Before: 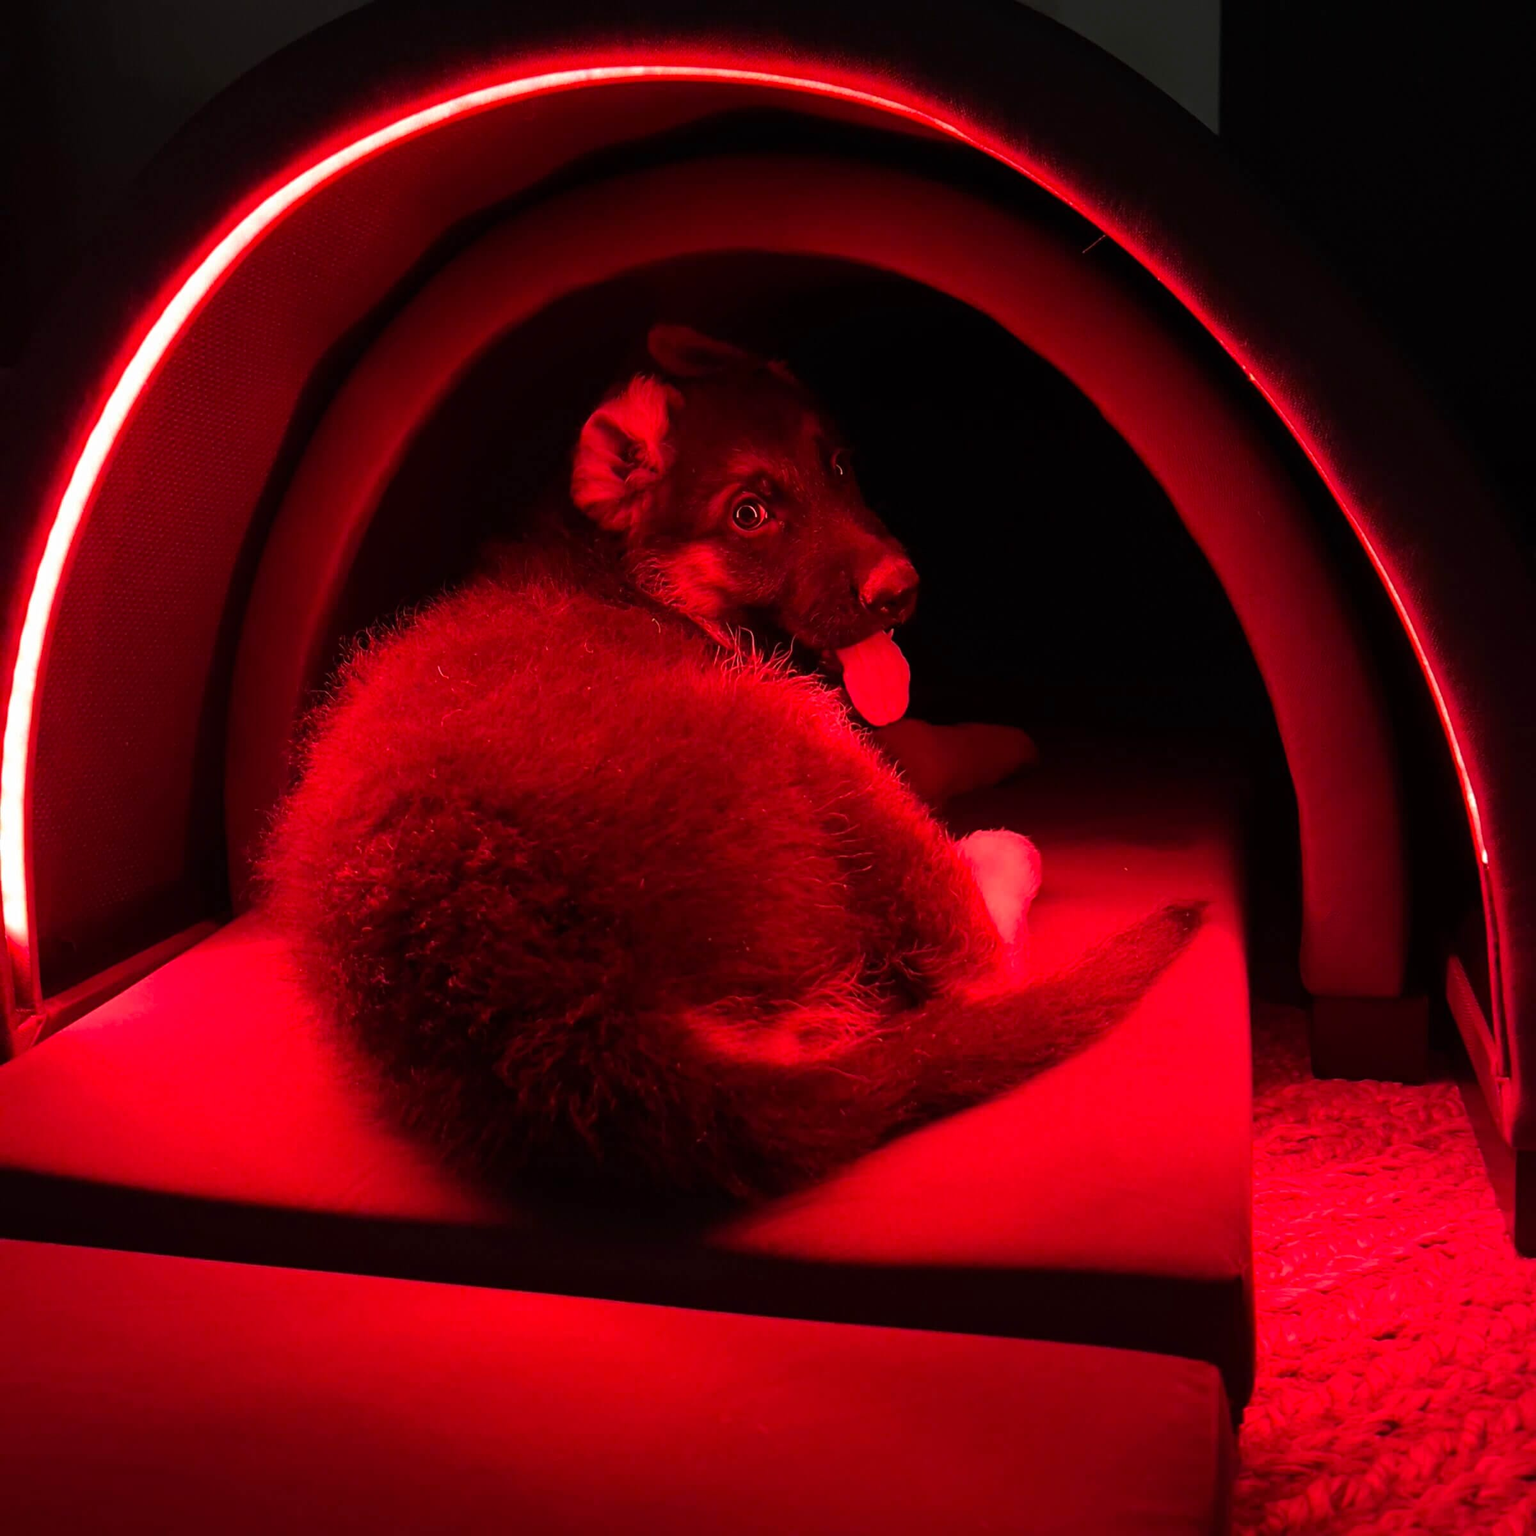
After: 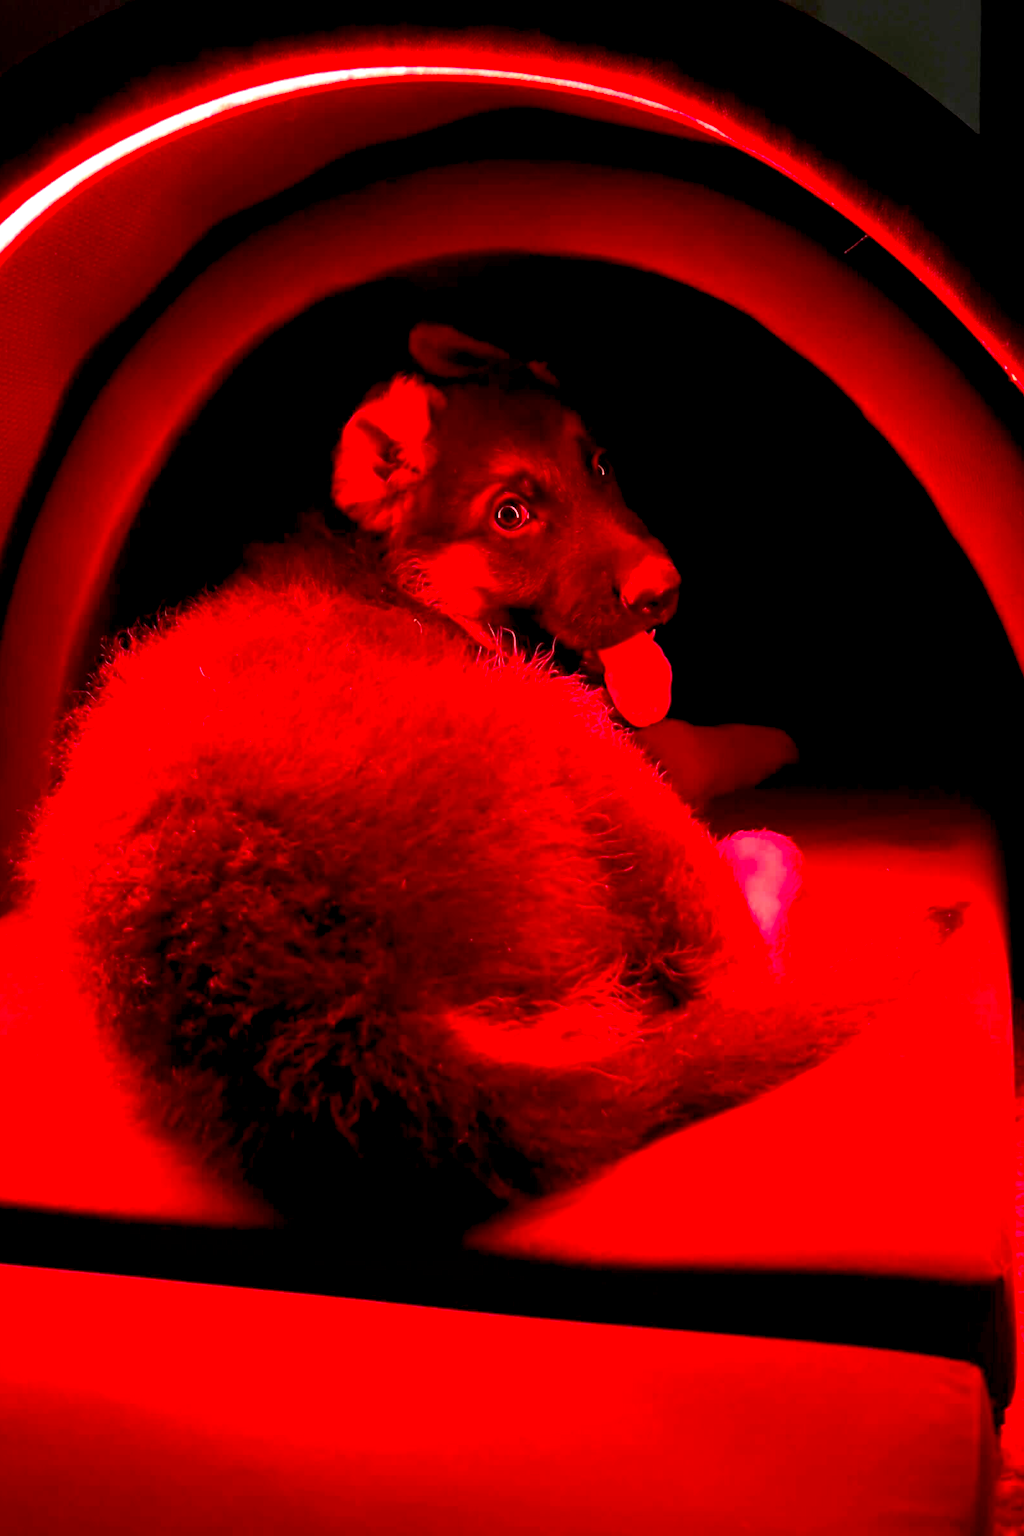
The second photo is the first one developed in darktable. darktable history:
exposure: black level correction 0.008, exposure 0.979 EV, compensate highlight preservation false
crop and rotate: left 15.546%, right 17.787%
